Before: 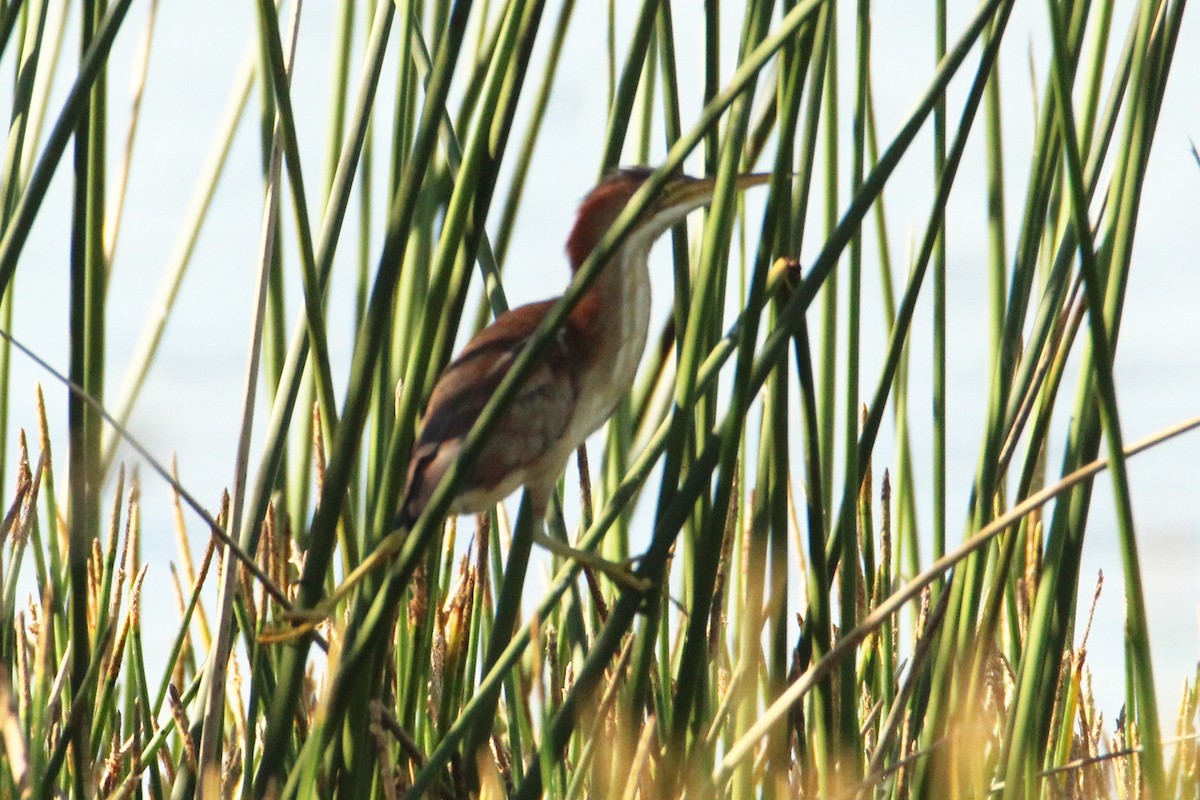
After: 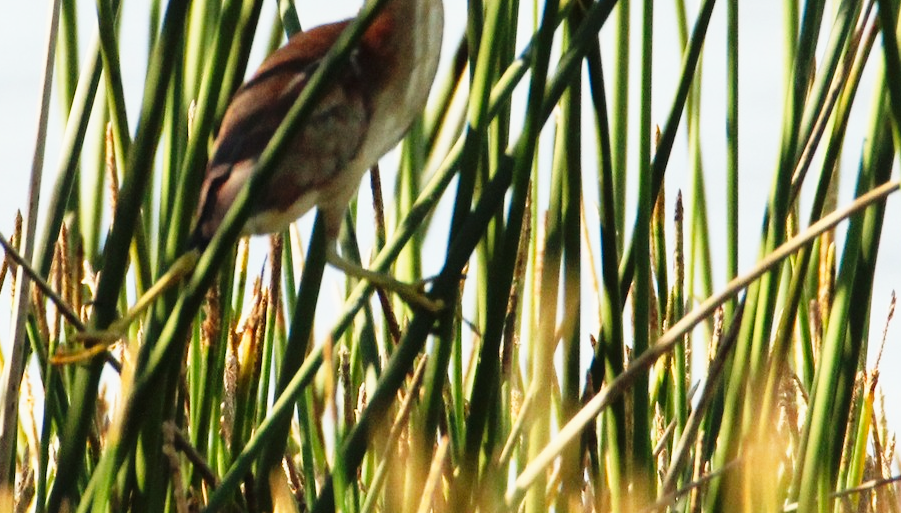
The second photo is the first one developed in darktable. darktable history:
crop and rotate: left 17.281%, top 34.884%, right 7.633%, bottom 0.988%
tone curve: curves: ch0 [(0, 0.011) (0.053, 0.026) (0.174, 0.115) (0.416, 0.417) (0.697, 0.758) (0.852, 0.902) (0.991, 0.981)]; ch1 [(0, 0) (0.264, 0.22) (0.407, 0.373) (0.463, 0.457) (0.492, 0.5) (0.512, 0.511) (0.54, 0.543) (0.585, 0.617) (0.659, 0.686) (0.78, 0.8) (1, 1)]; ch2 [(0, 0) (0.438, 0.449) (0.473, 0.469) (0.503, 0.5) (0.523, 0.534) (0.562, 0.591) (0.612, 0.627) (0.701, 0.707) (1, 1)], preserve colors none
